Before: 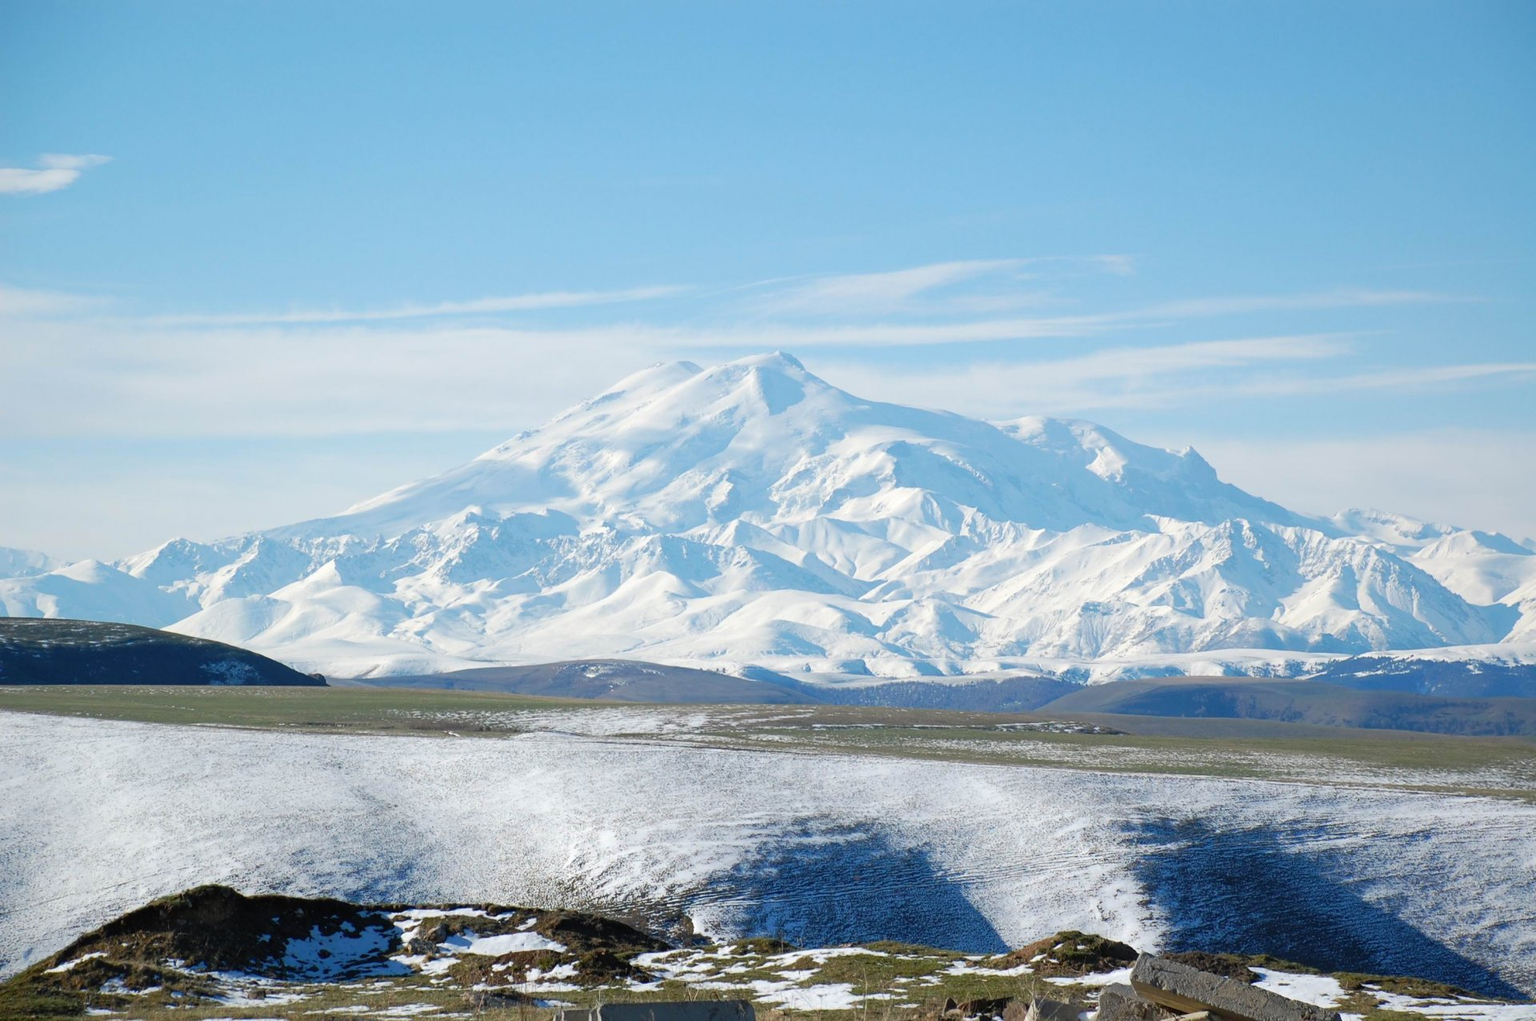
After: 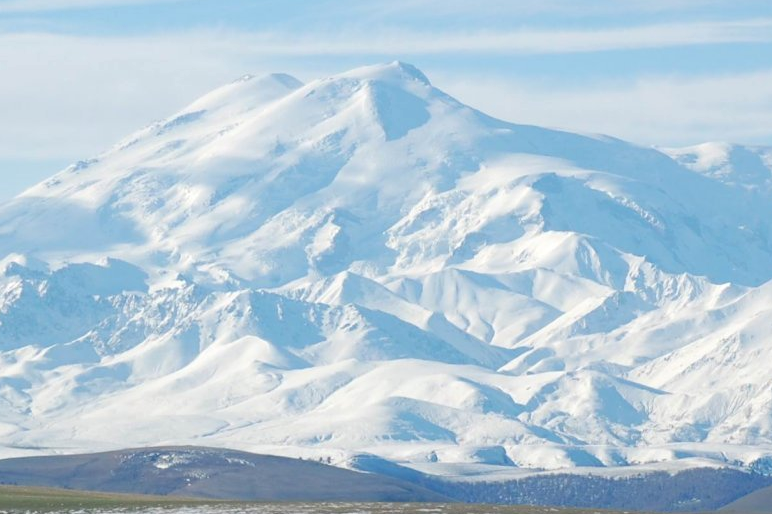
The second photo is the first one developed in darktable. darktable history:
crop: left 30.047%, top 29.677%, right 29.708%, bottom 30.005%
local contrast: detail 109%
